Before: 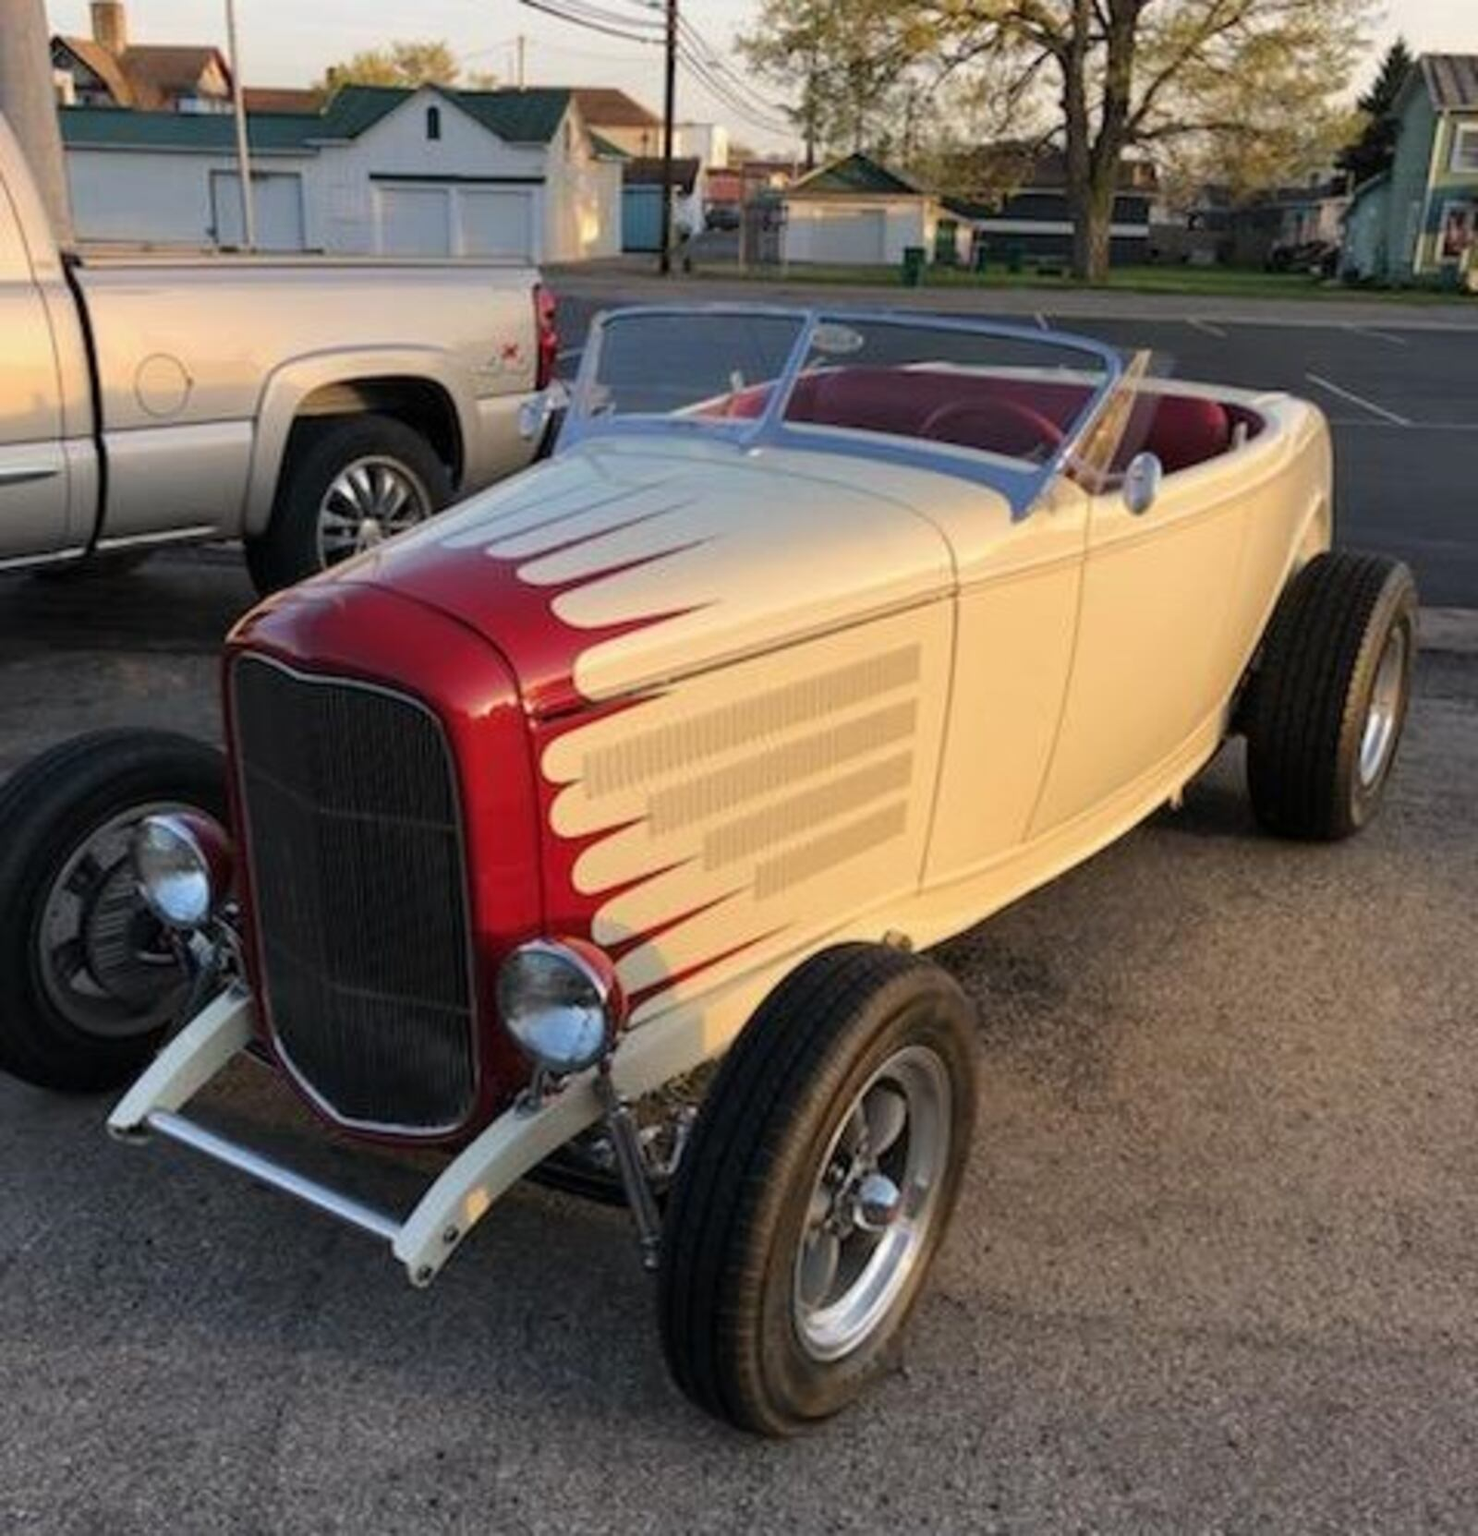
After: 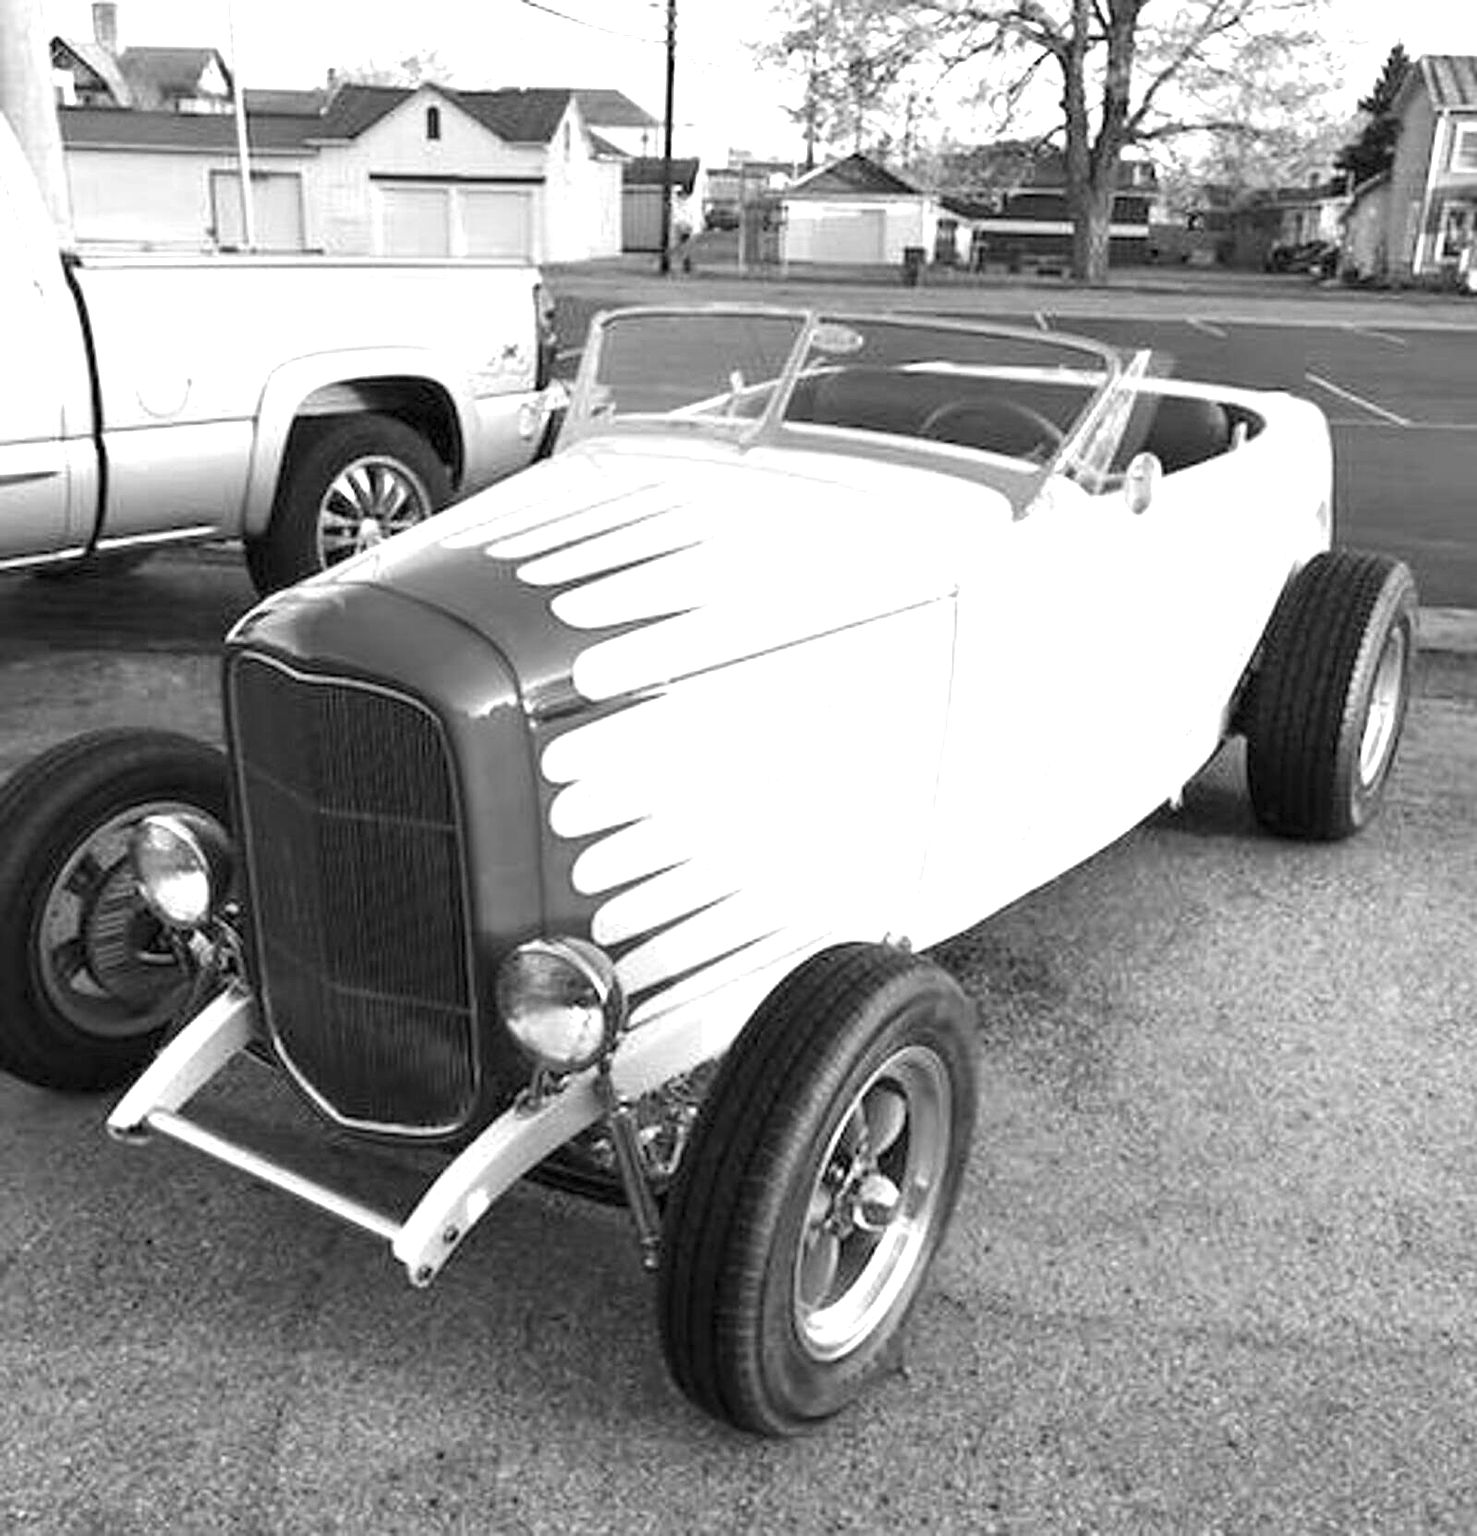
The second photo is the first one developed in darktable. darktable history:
sharpen: on, module defaults
monochrome: a -4.13, b 5.16, size 1
graduated density: rotation -180°, offset 24.95
exposure: black level correction 0, exposure 1.7 EV, compensate exposure bias true, compensate highlight preservation false
